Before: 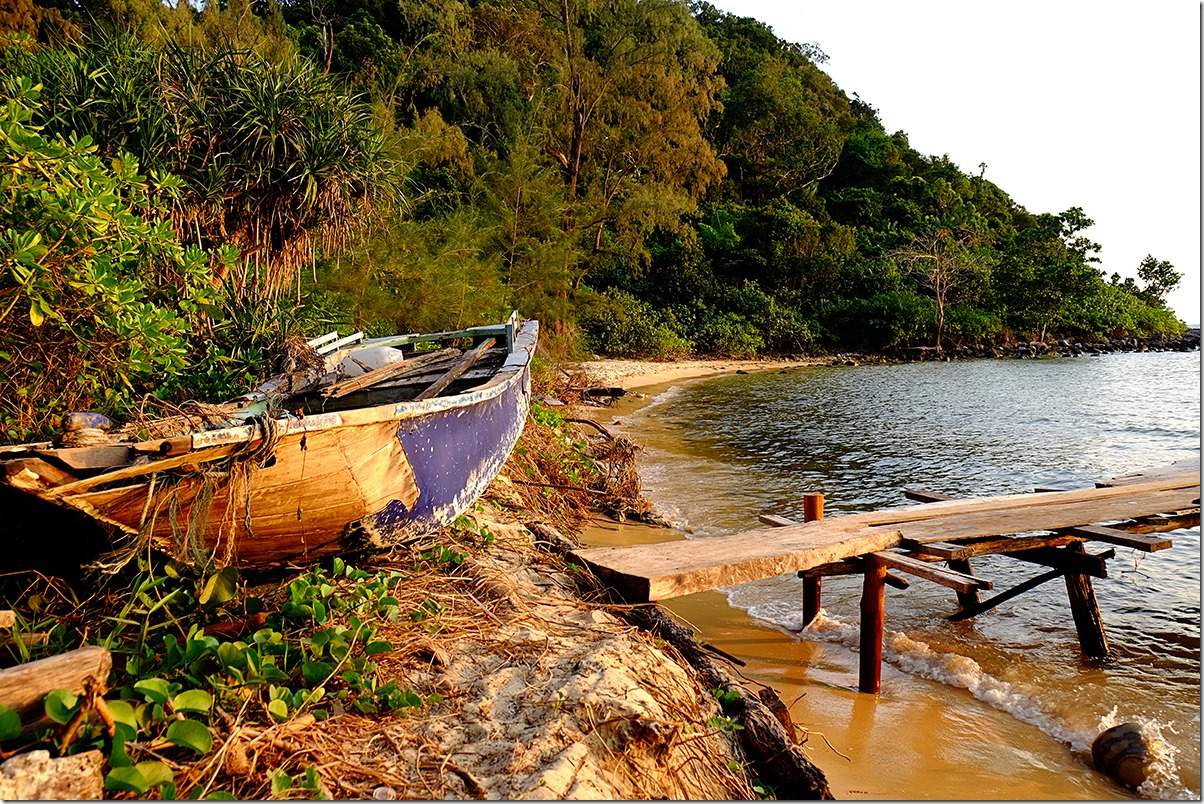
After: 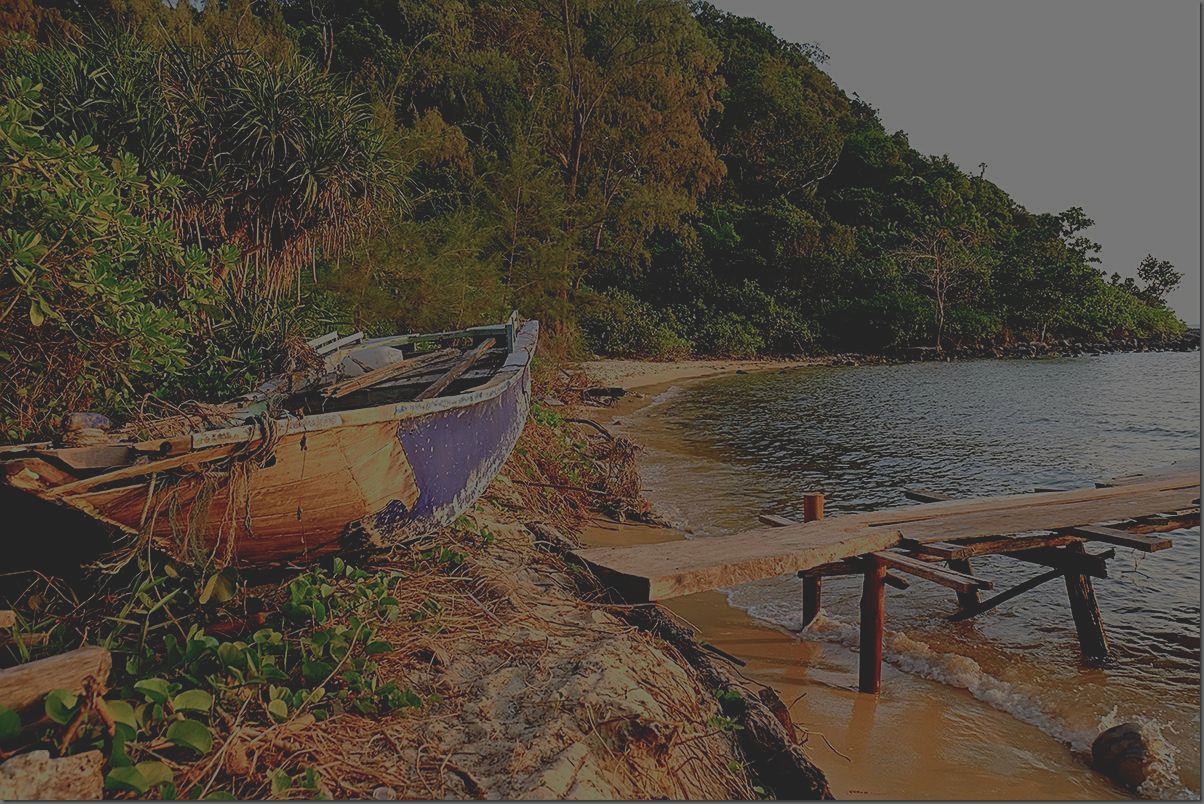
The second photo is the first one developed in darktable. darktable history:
color balance rgb: perceptual brilliance grading › global brilliance -48.39%
exposure: exposure -0.151 EV, compensate highlight preservation false
sharpen: on, module defaults
contrast brightness saturation: contrast -0.28
